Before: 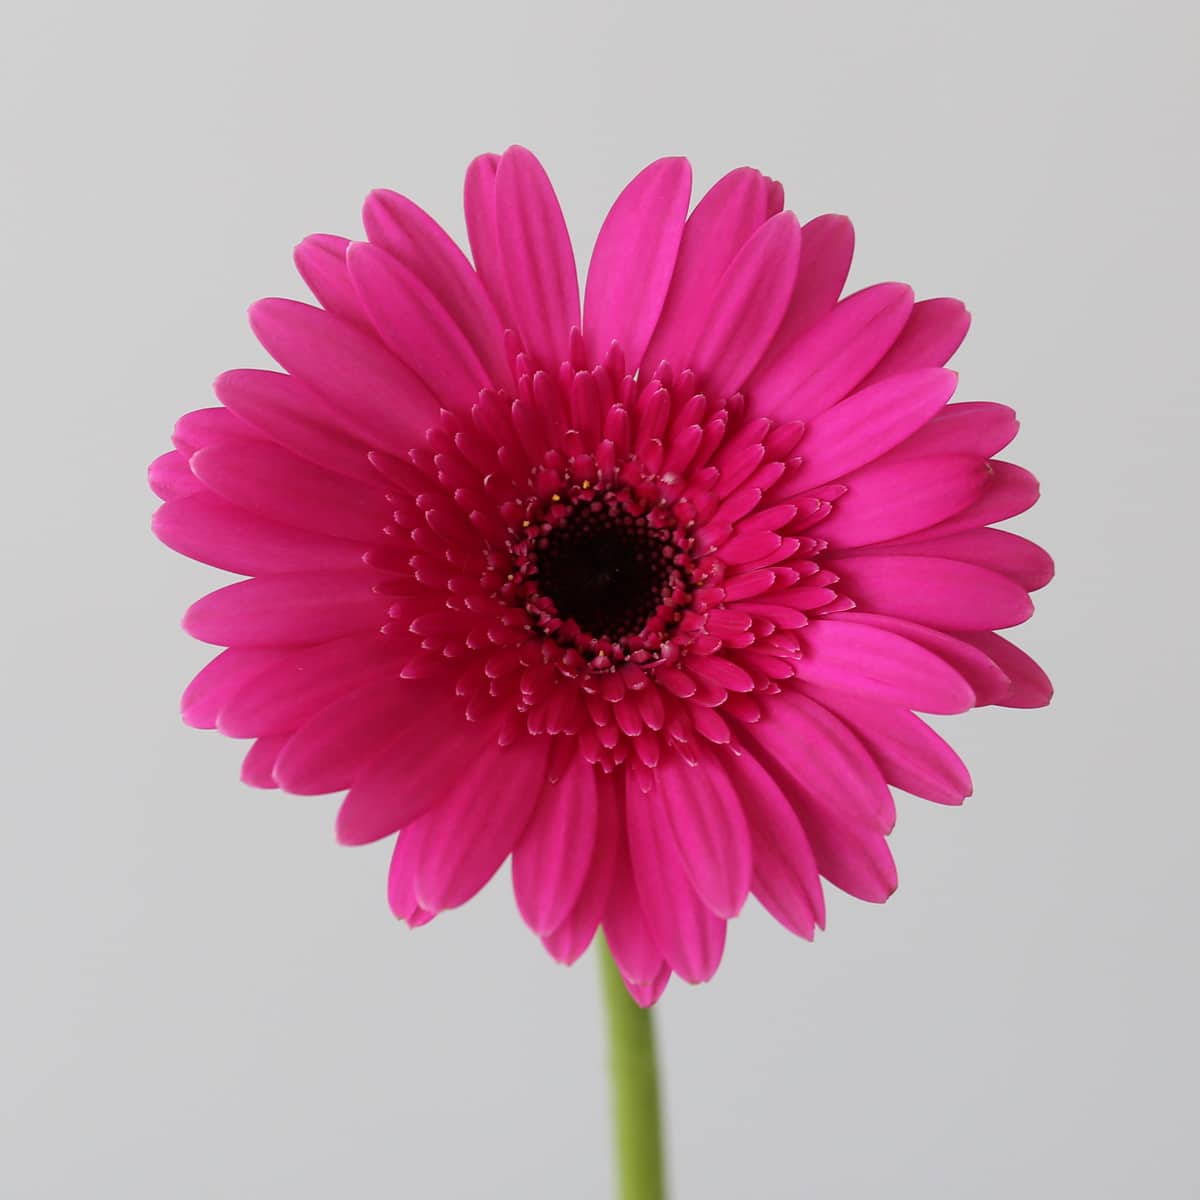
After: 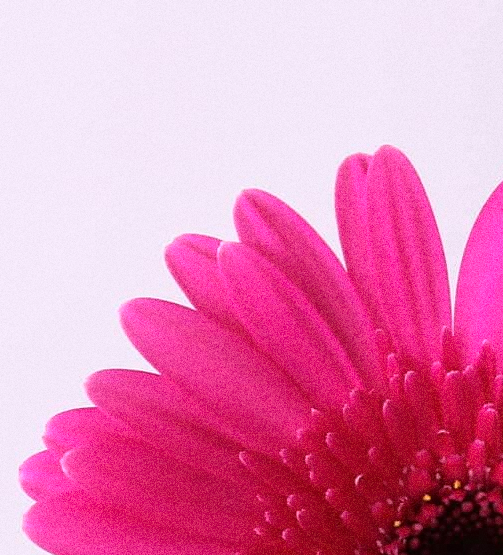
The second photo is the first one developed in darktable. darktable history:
white balance: red 1.05, blue 1.072
crop and rotate: left 10.817%, top 0.062%, right 47.194%, bottom 53.626%
grain: coarseness 0.09 ISO, strength 40%
exposure: exposure 0.376 EV, compensate highlight preservation false
